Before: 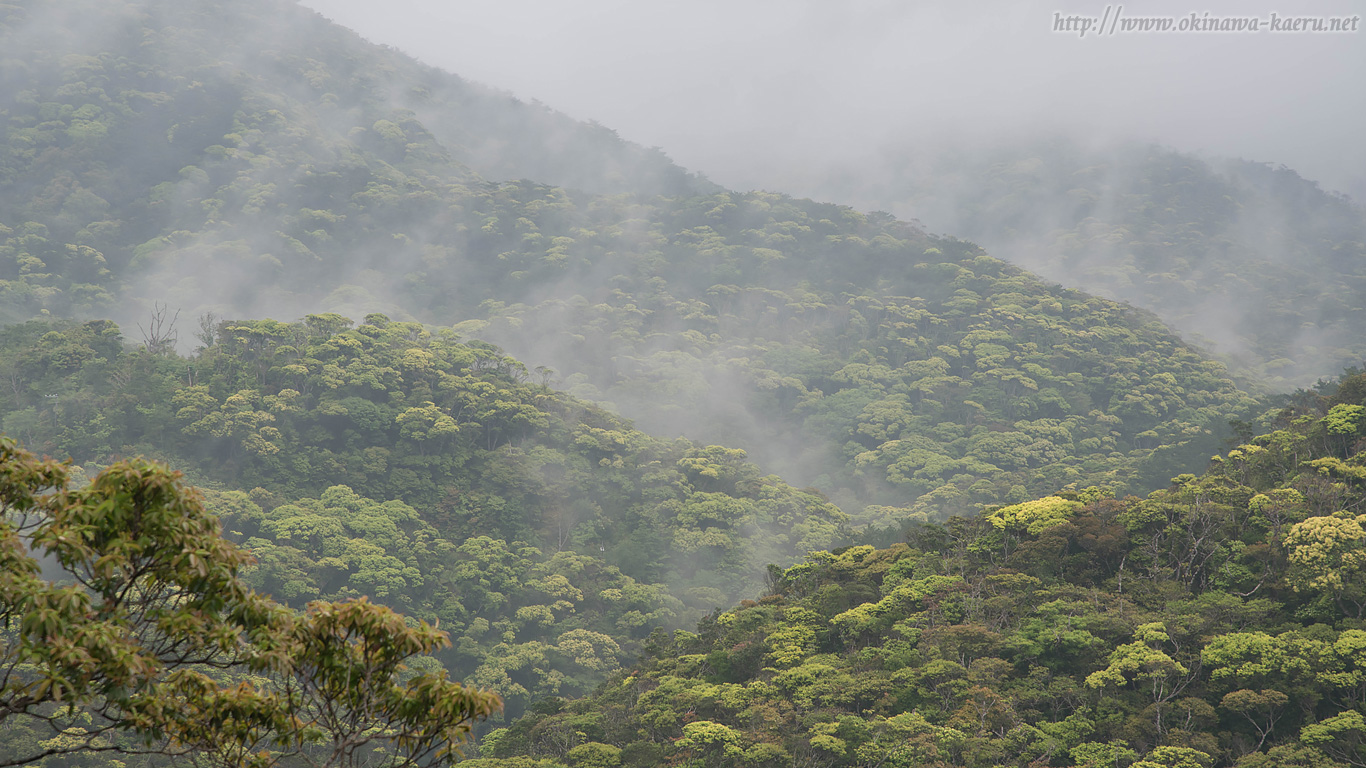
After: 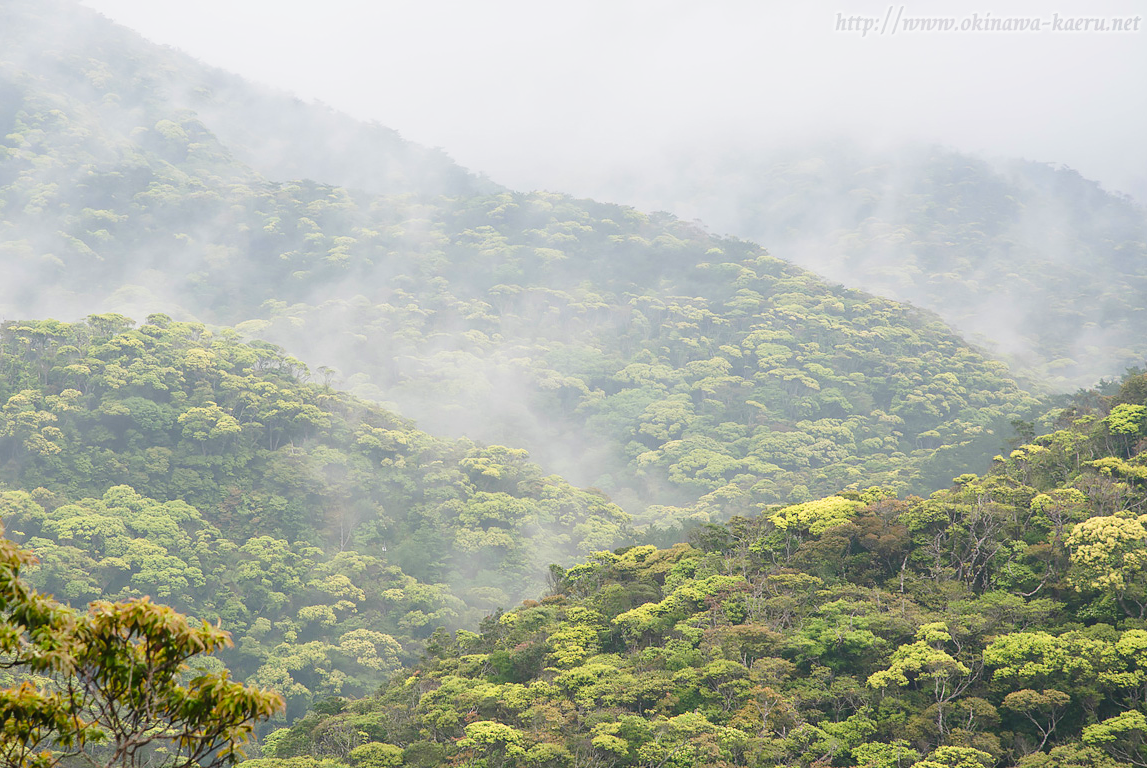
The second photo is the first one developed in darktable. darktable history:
crop: left 15.974%
contrast brightness saturation: contrast 0.04, saturation 0.161
base curve: curves: ch0 [(0, 0) (0.028, 0.03) (0.121, 0.232) (0.46, 0.748) (0.859, 0.968) (1, 1)], exposure shift 0.576, preserve colors none
